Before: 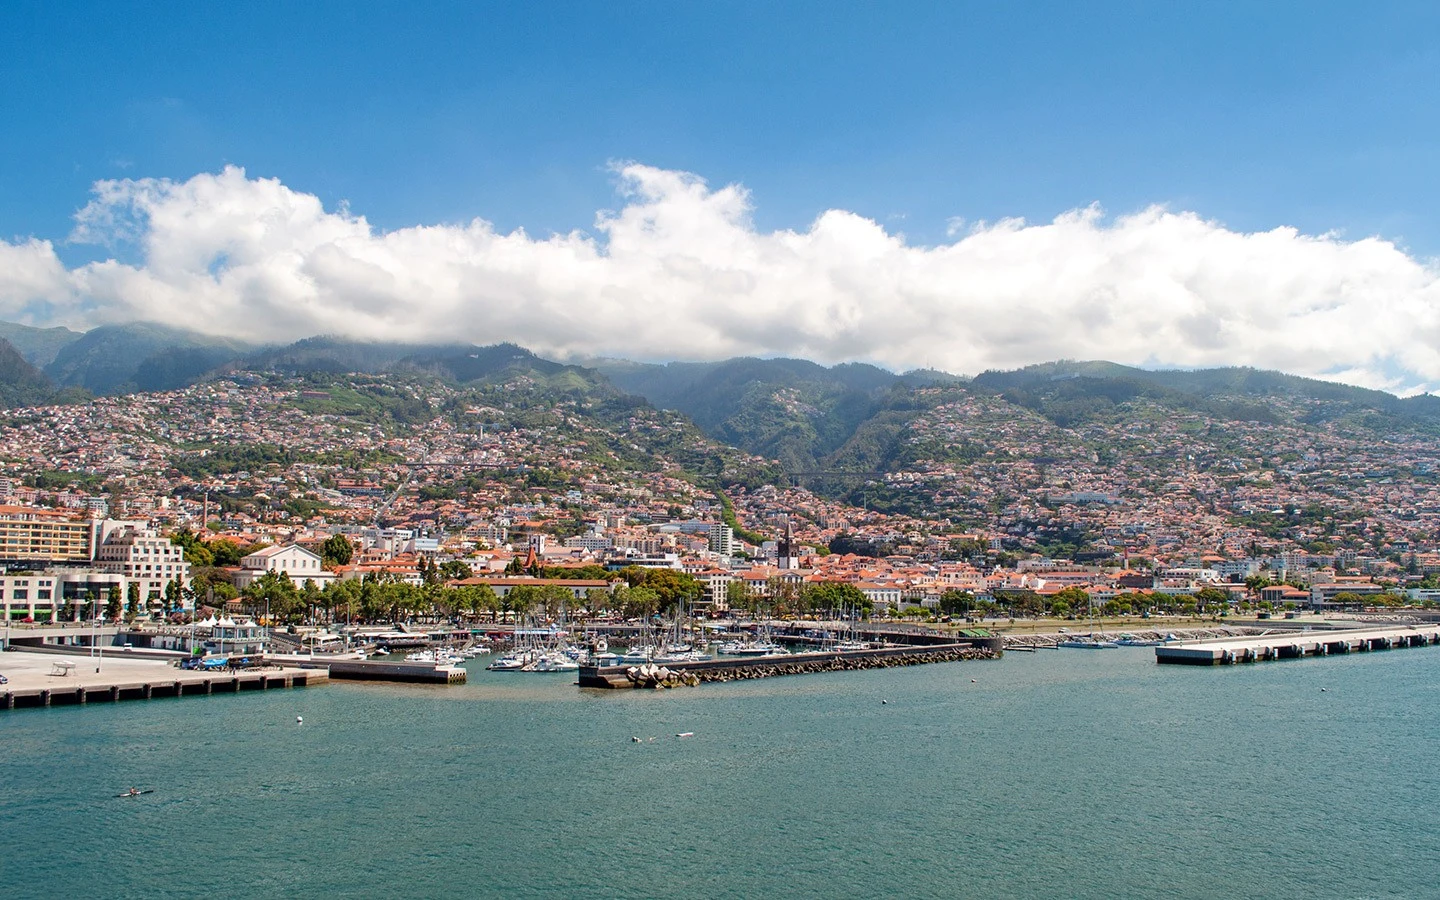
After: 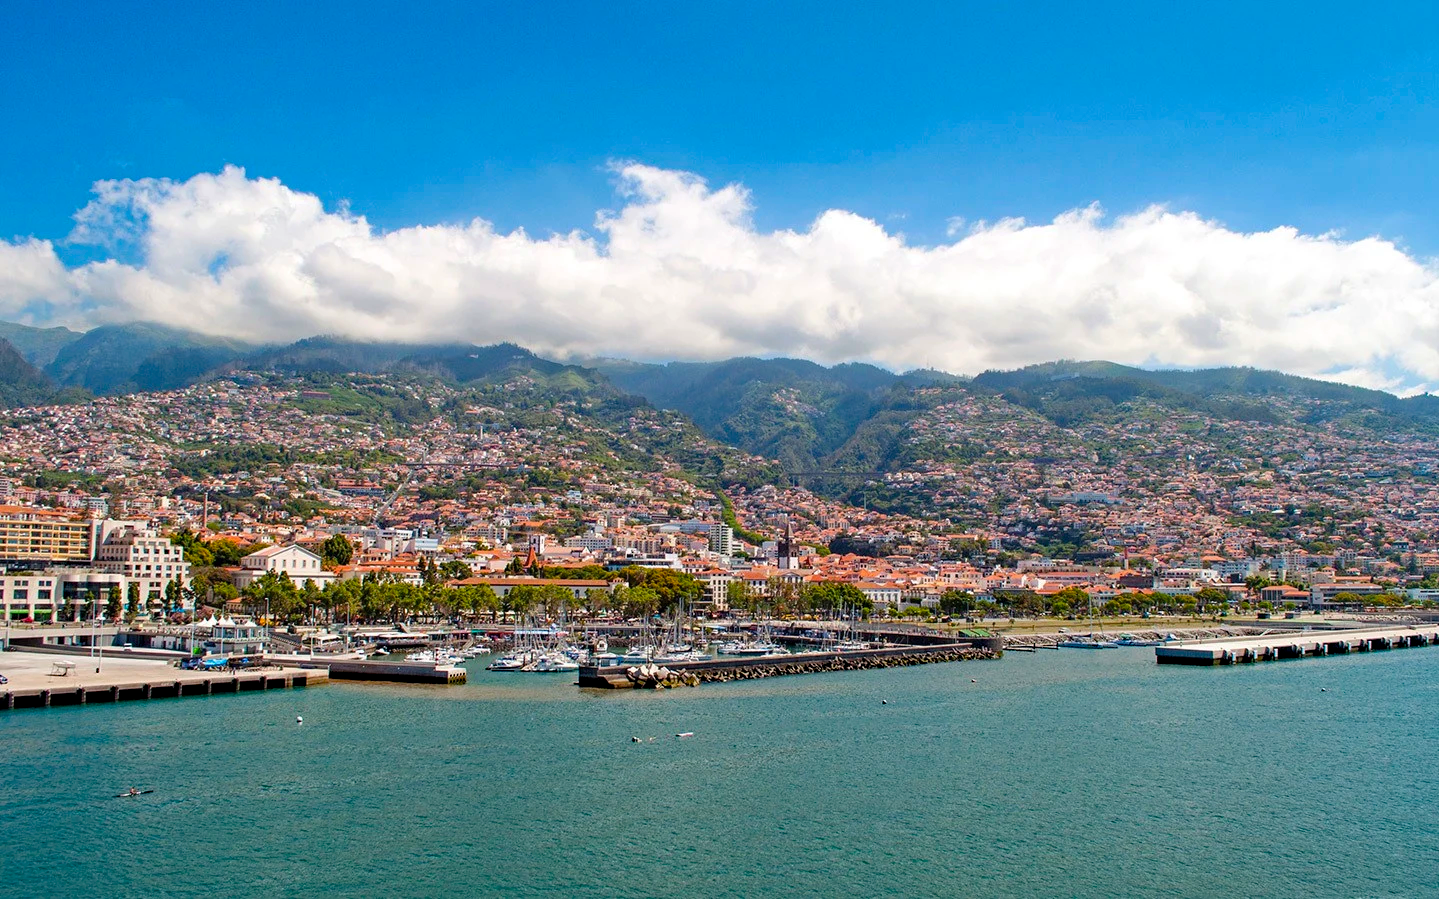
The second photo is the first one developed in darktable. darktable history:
color balance rgb: perceptual saturation grading › global saturation 20%, global vibrance 20%
haze removal: strength 0.29, distance 0.25, compatibility mode true, adaptive false
